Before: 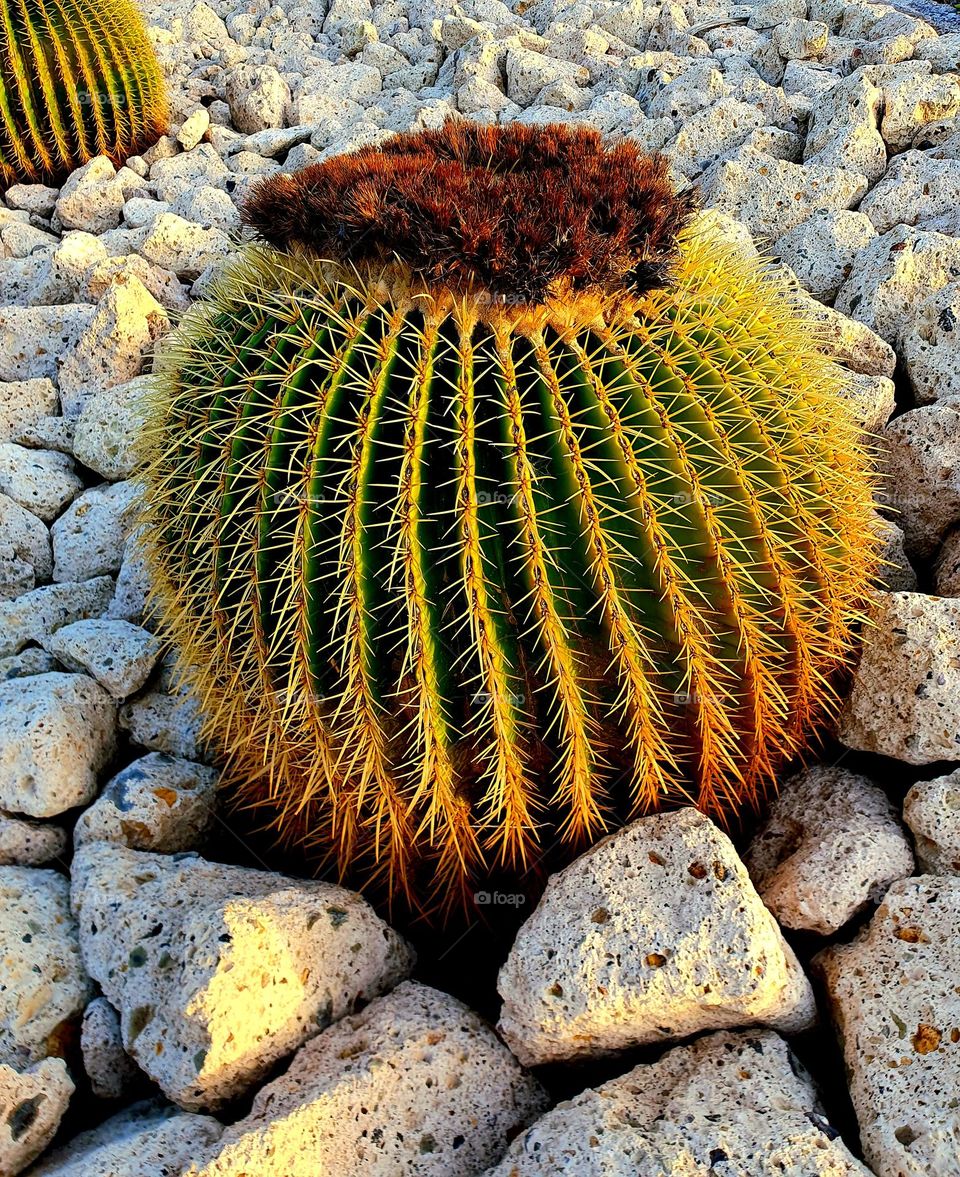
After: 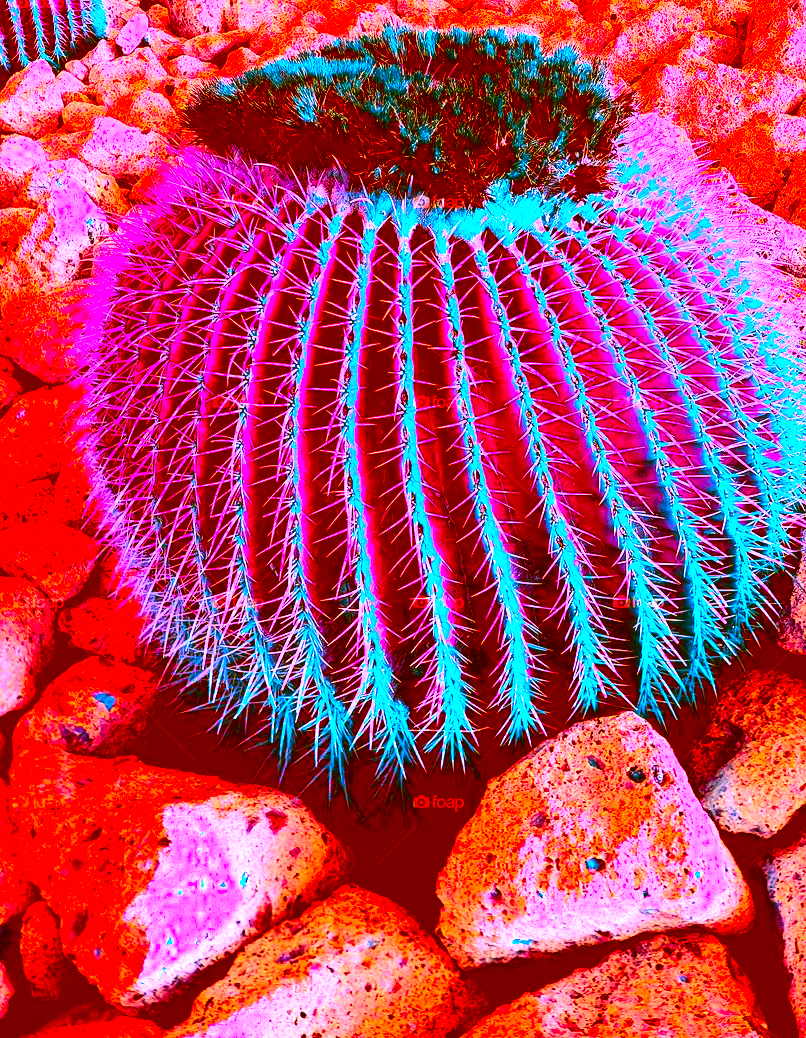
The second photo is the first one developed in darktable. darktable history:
exposure: black level correction 0, exposure 1.2 EV, compensate exposure bias true, compensate highlight preservation false
contrast brightness saturation: contrast 0.21, brightness -0.11, saturation 0.21
crop: left 6.446%, top 8.188%, right 9.538%, bottom 3.548%
color correction: highlights a* -39.68, highlights b* -40, shadows a* -40, shadows b* -40, saturation -3
